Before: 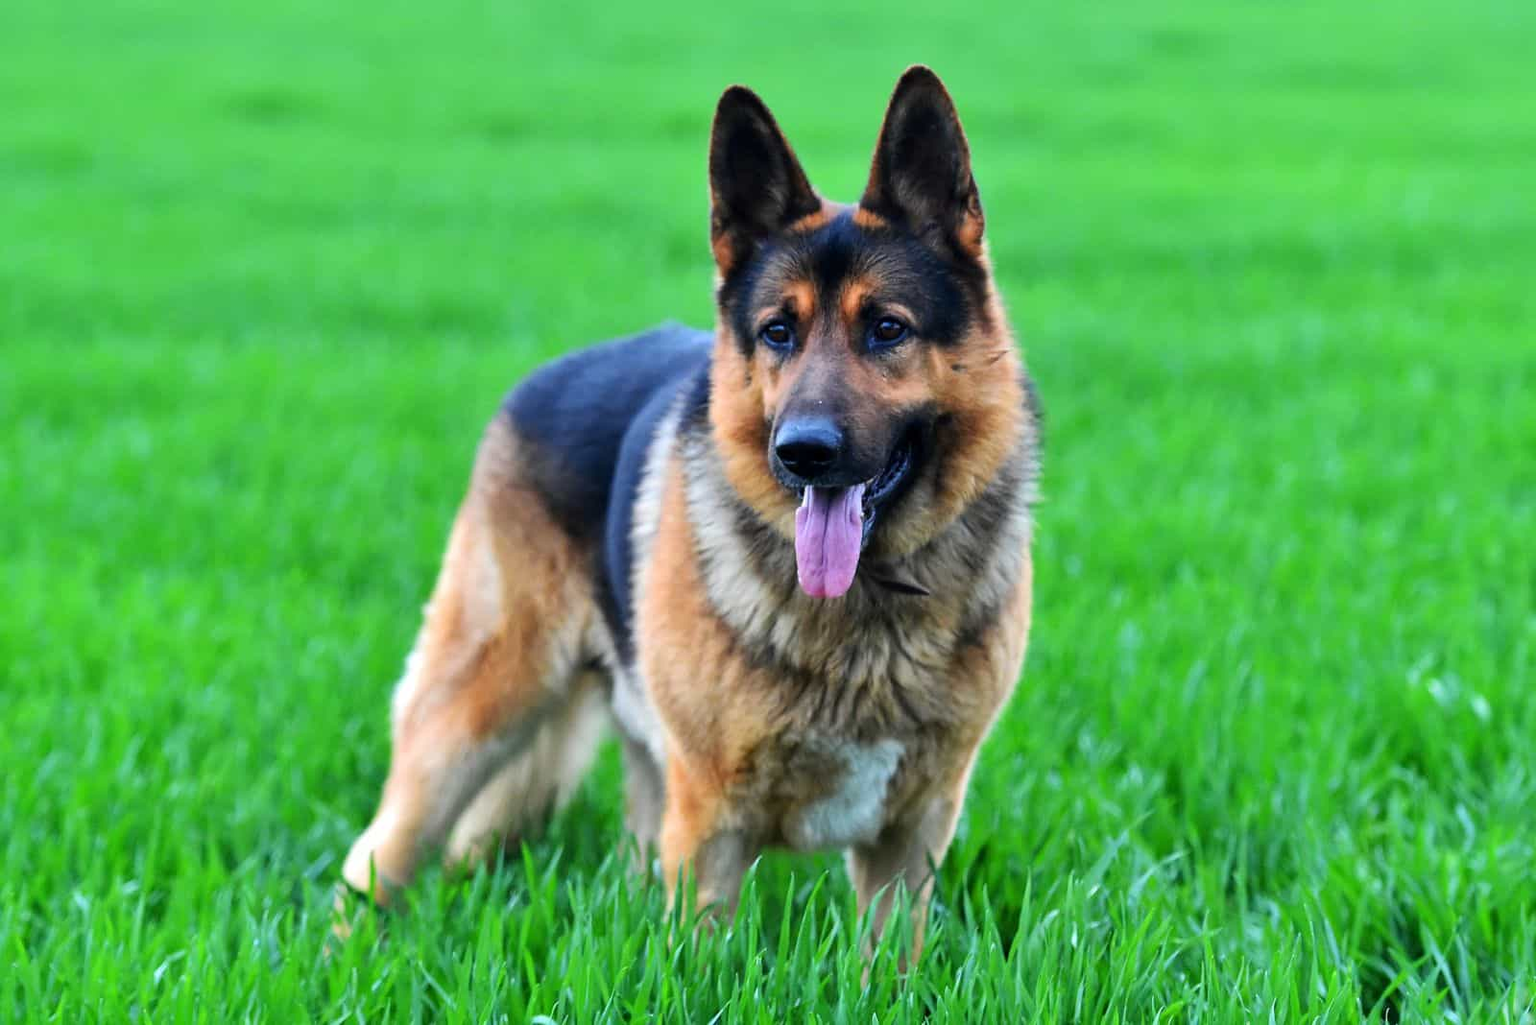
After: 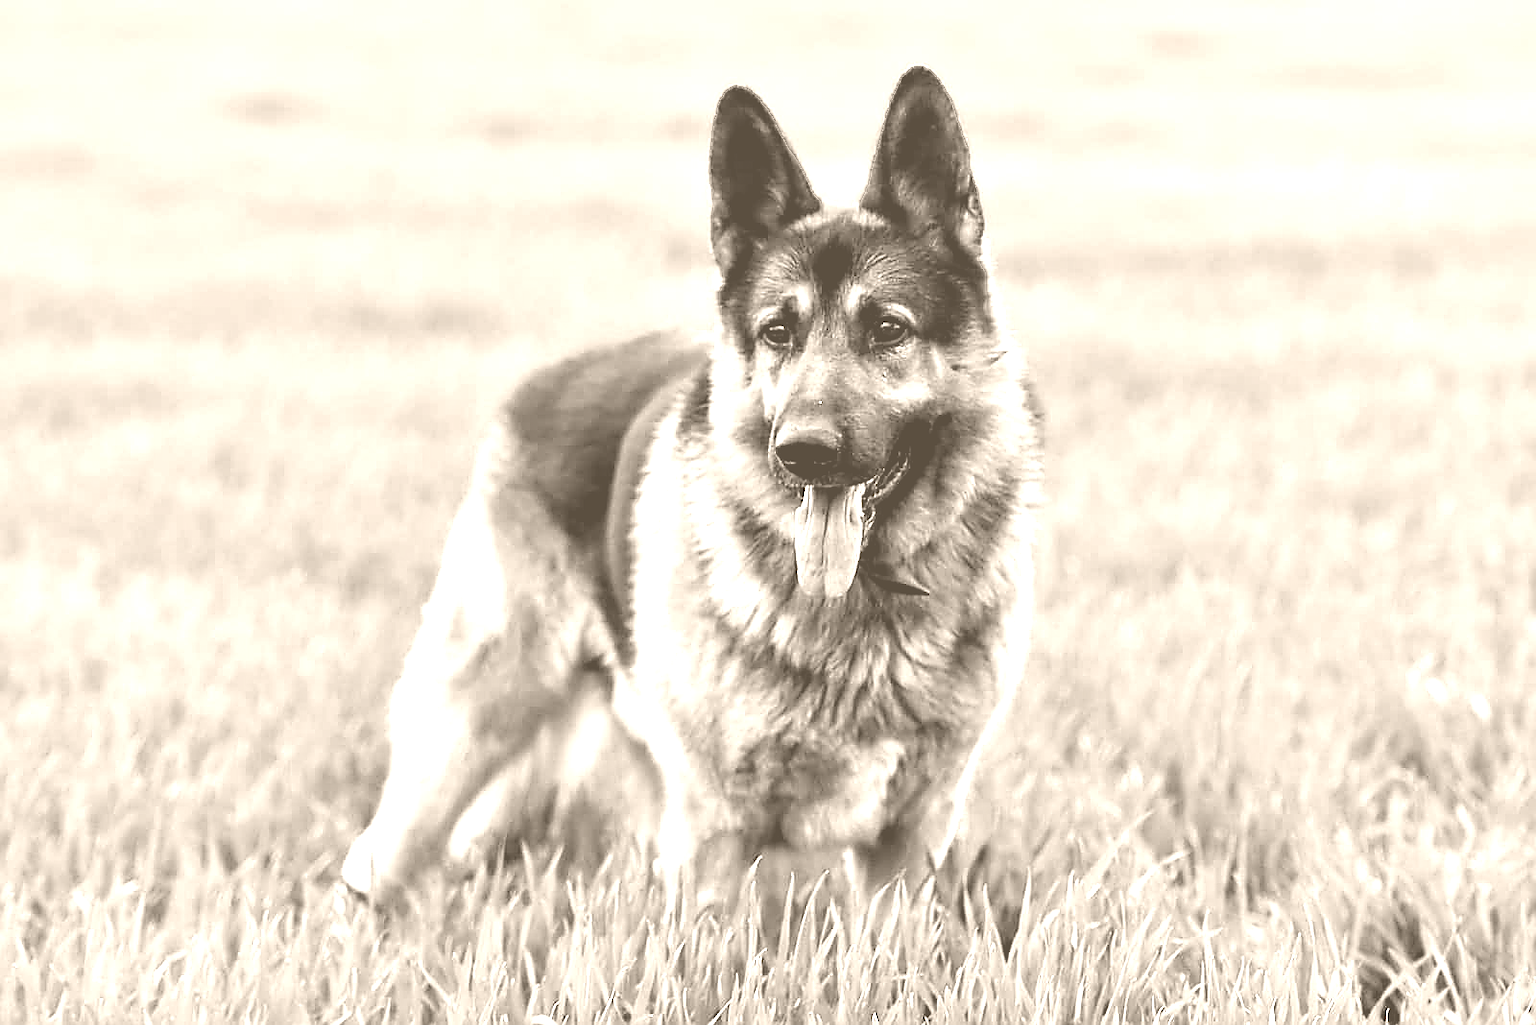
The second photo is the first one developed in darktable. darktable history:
contrast brightness saturation: contrast -0.1, saturation -0.1
colorize: hue 34.49°, saturation 35.33%, source mix 100%, version 1
sharpen: radius 1.4, amount 1.25, threshold 0.7
contrast equalizer: y [[0.586, 0.584, 0.576, 0.565, 0.552, 0.539], [0.5 ×6], [0.97, 0.959, 0.919, 0.859, 0.789, 0.717], [0 ×6], [0 ×6]]
